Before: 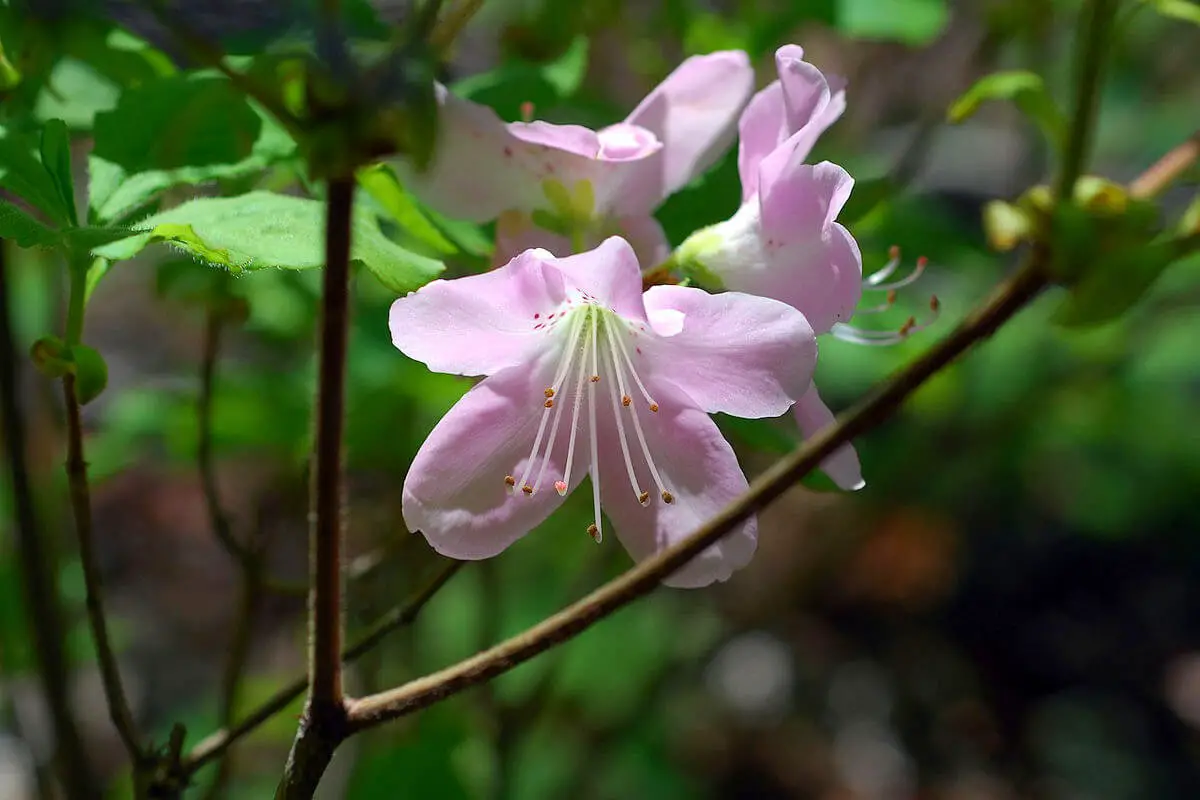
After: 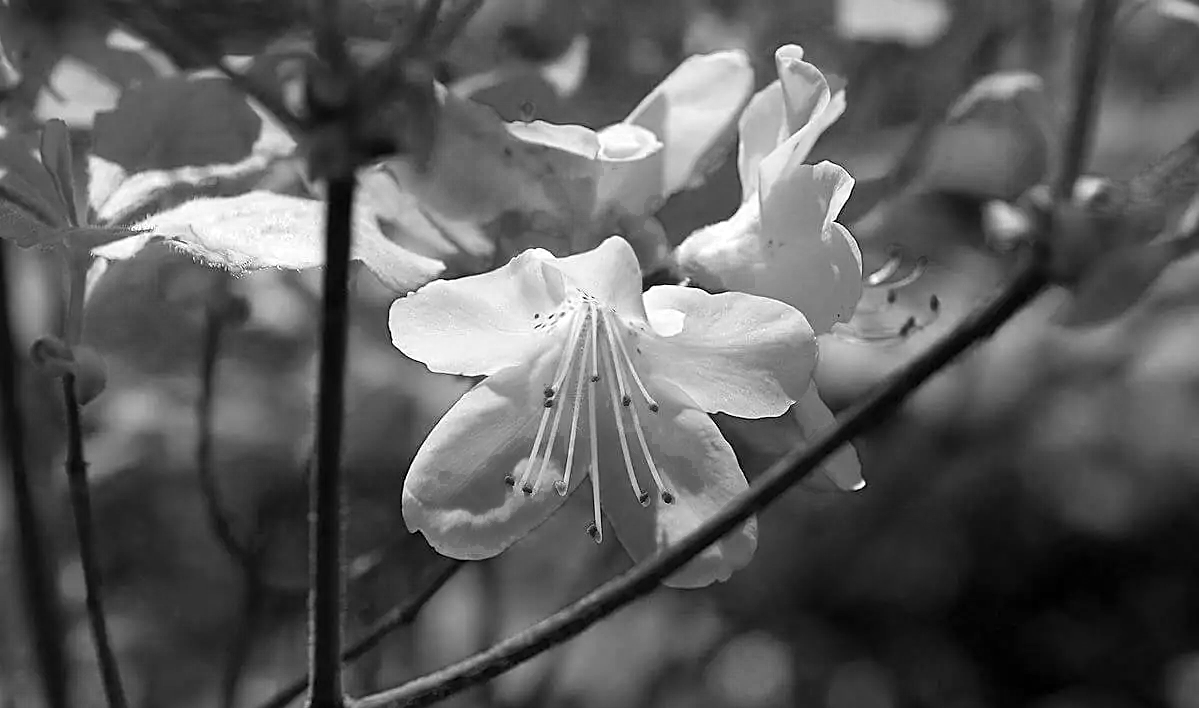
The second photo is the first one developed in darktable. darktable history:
sharpen: on, module defaults
crop and rotate: top 0%, bottom 11.49%
levels: levels [0, 0.478, 1]
color zones: curves: ch0 [(0.002, 0.429) (0.121, 0.212) (0.198, 0.113) (0.276, 0.344) (0.331, 0.541) (0.41, 0.56) (0.482, 0.289) (0.619, 0.227) (0.721, 0.18) (0.821, 0.435) (0.928, 0.555) (1, 0.587)]; ch1 [(0, 0) (0.143, 0) (0.286, 0) (0.429, 0) (0.571, 0) (0.714, 0) (0.857, 0)]
